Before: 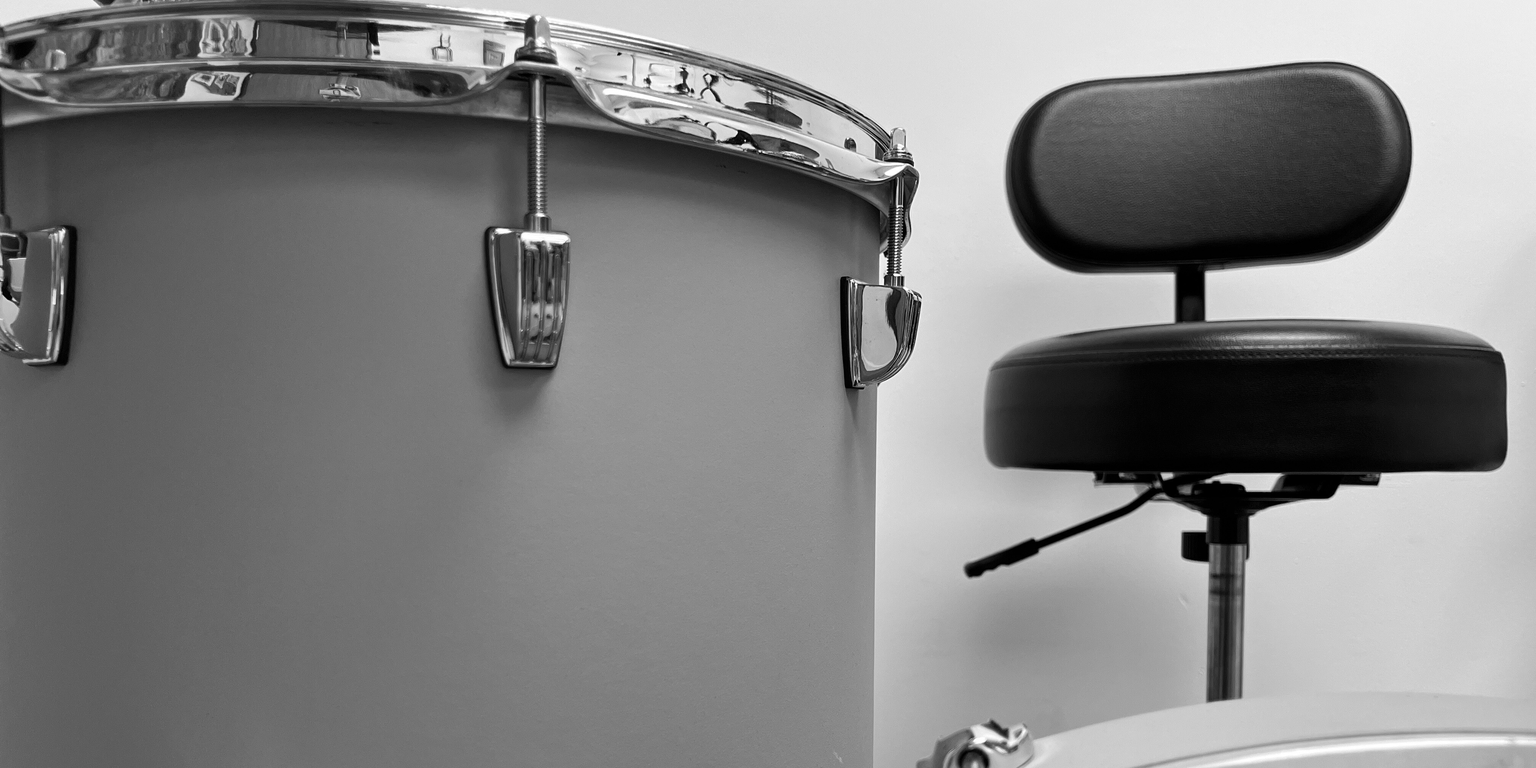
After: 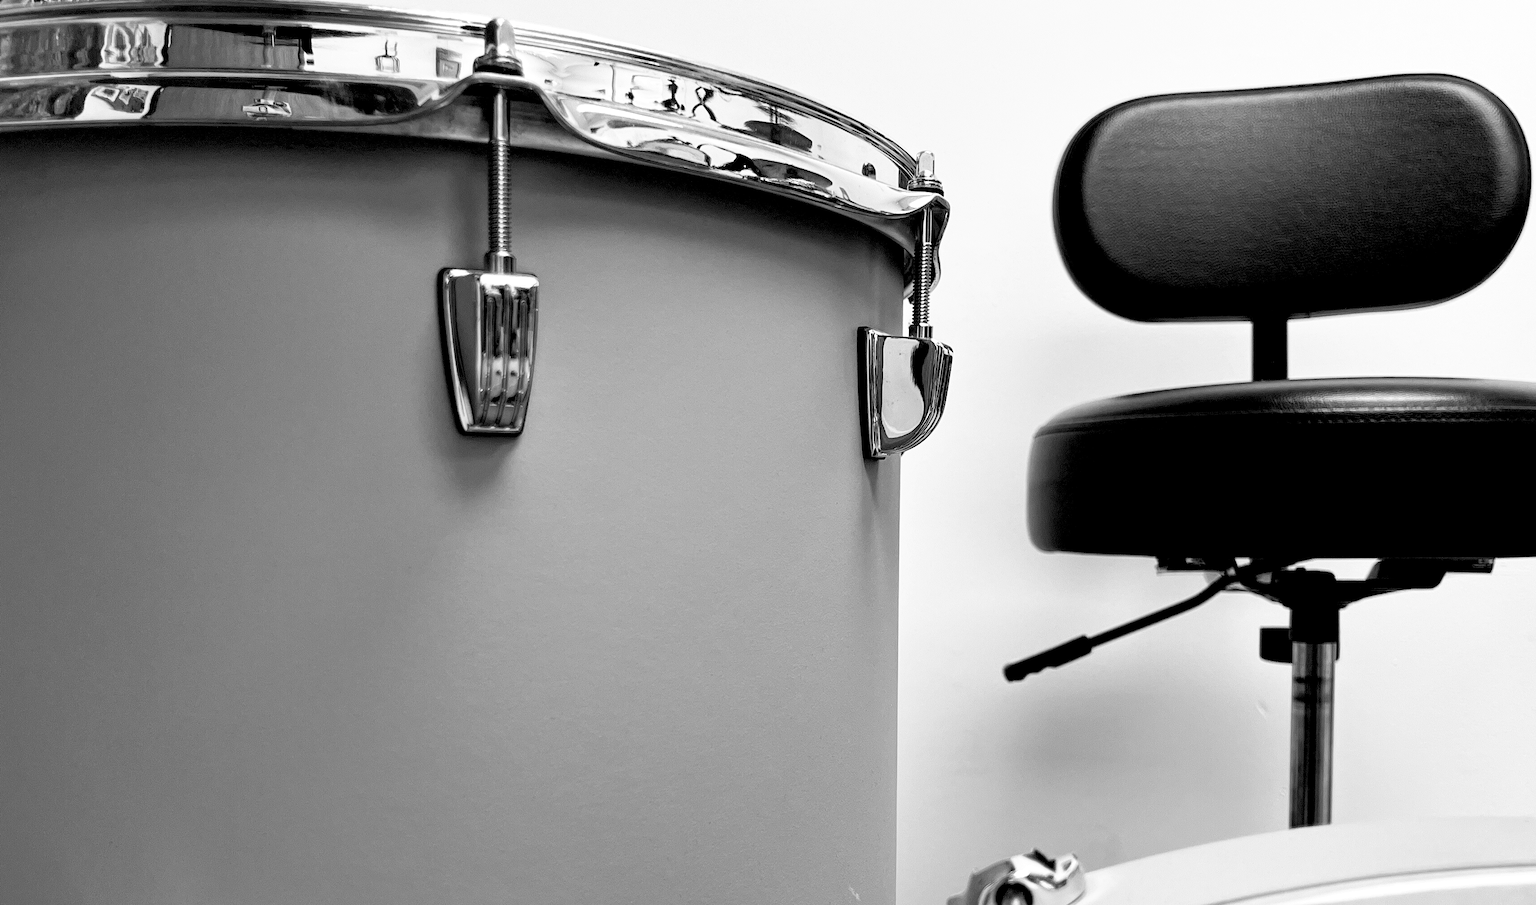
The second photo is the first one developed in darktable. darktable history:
crop: left 7.422%, right 7.79%
base curve: curves: ch0 [(0, 0) (0.688, 0.865) (1, 1)], preserve colors none
exposure: black level correction 0.024, exposure 0.184 EV, compensate exposure bias true, compensate highlight preservation false
